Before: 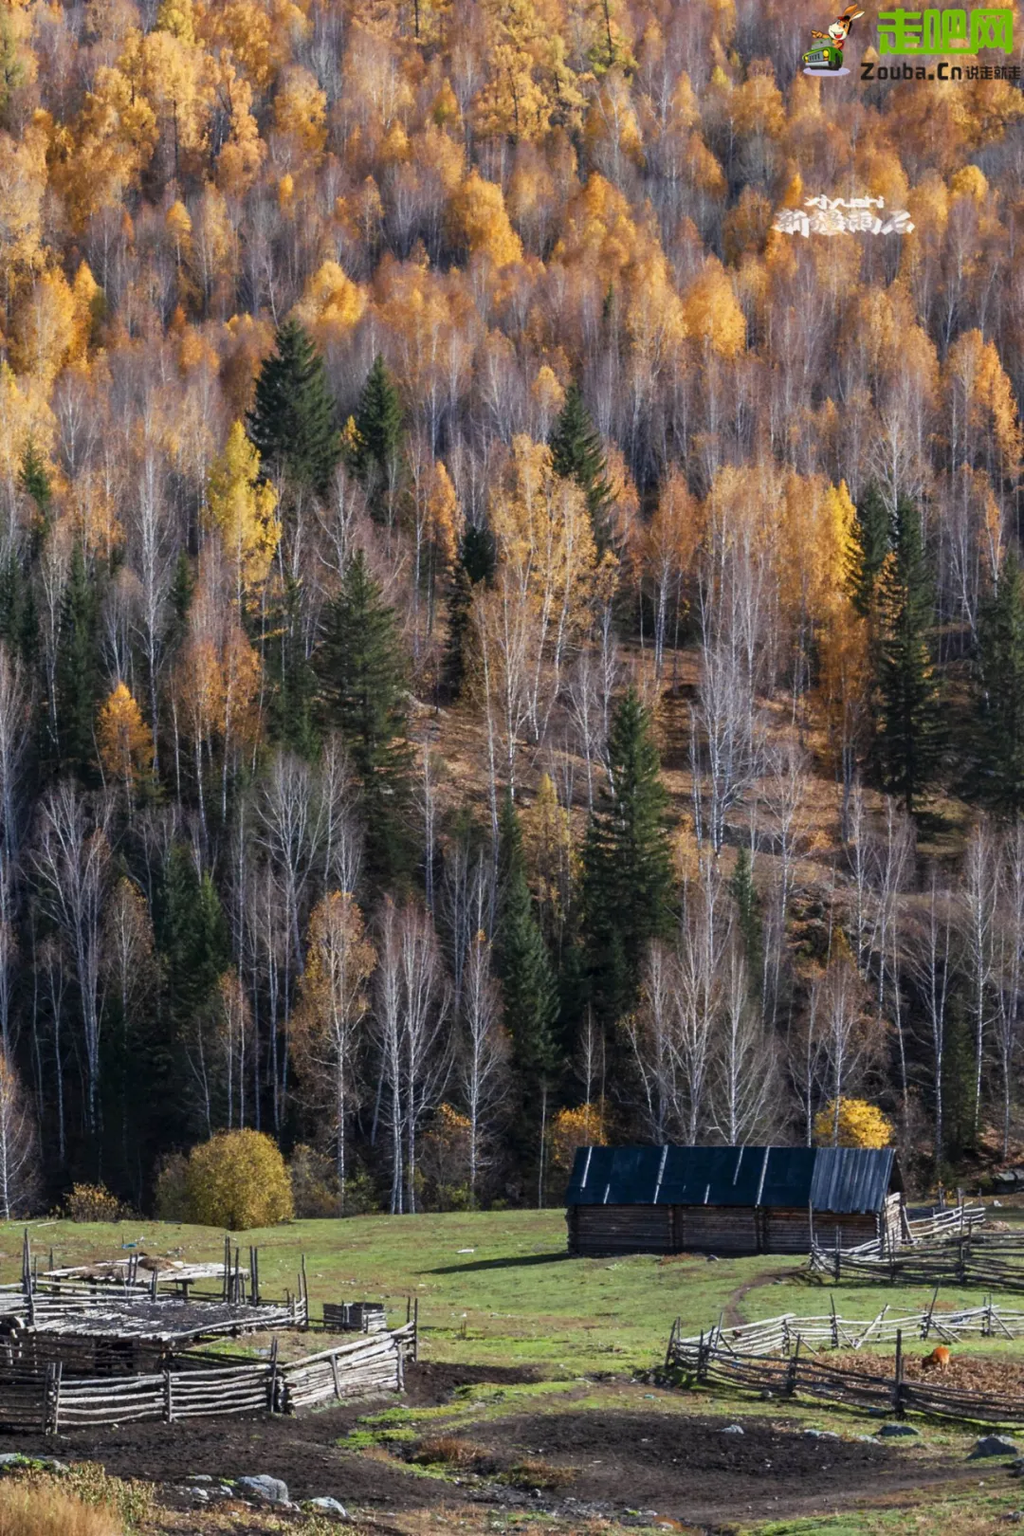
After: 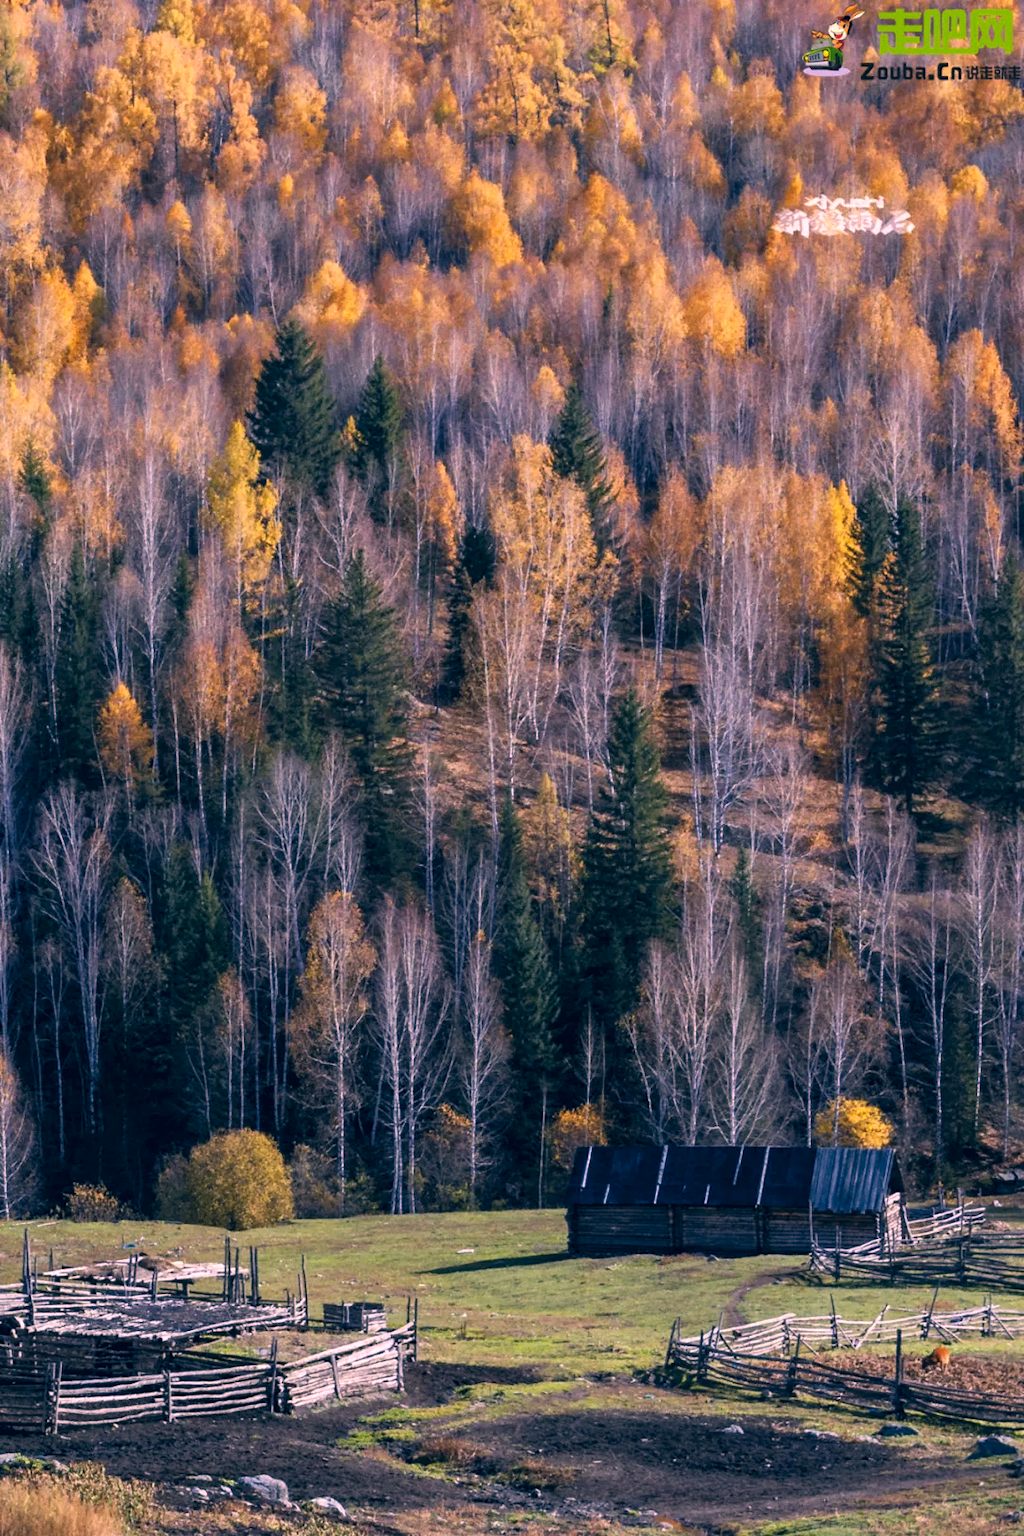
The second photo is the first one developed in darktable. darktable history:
levels: levels [0.031, 0.5, 0.969]
color correction: highlights a* 10.32, highlights b* 14.66, shadows a* -9.59, shadows b* -15.02
grain: coarseness 0.09 ISO, strength 10%
white balance: red 1.066, blue 1.119
